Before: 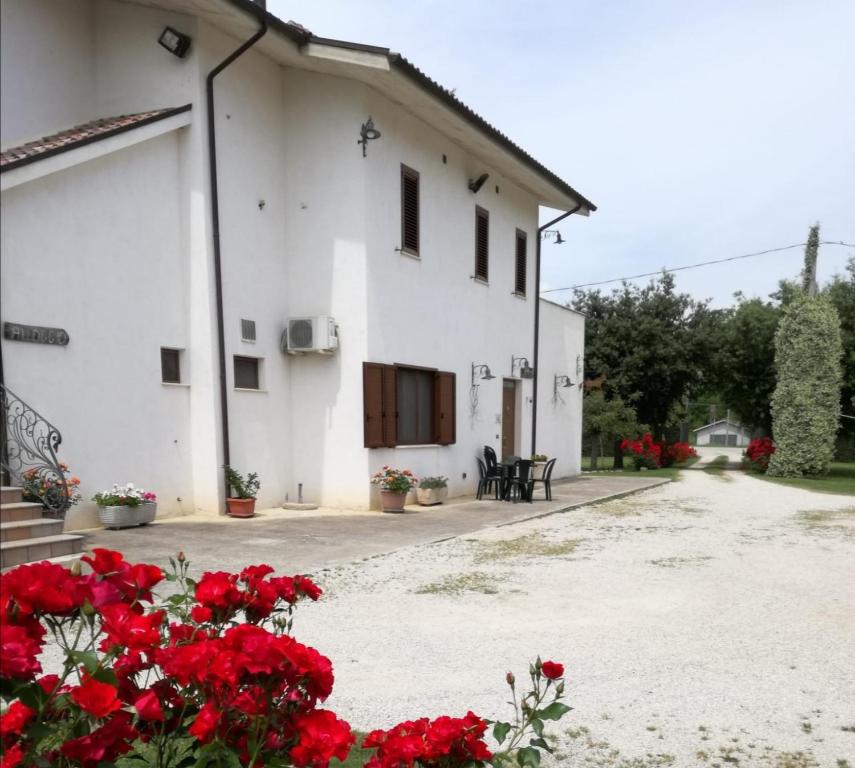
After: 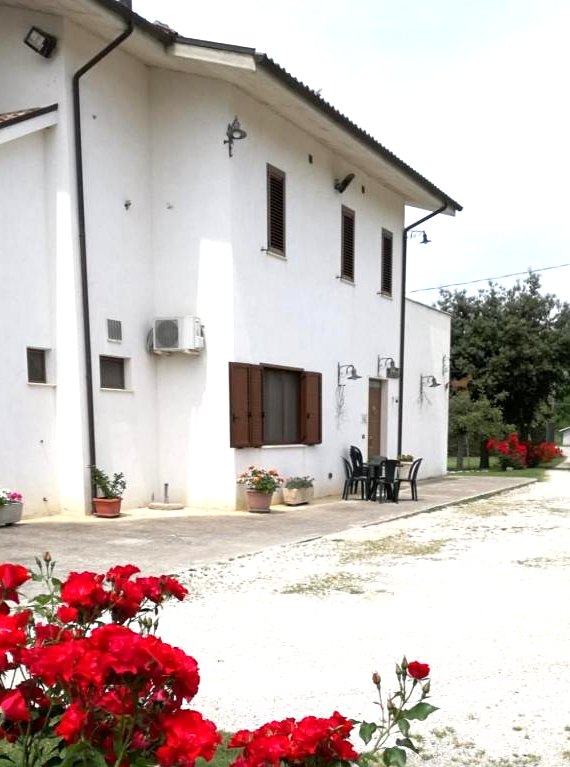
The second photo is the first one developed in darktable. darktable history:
crop and rotate: left 15.754%, right 17.579%
exposure: black level correction 0.001, exposure 0.5 EV, compensate exposure bias true, compensate highlight preservation false
sharpen: amount 0.2
